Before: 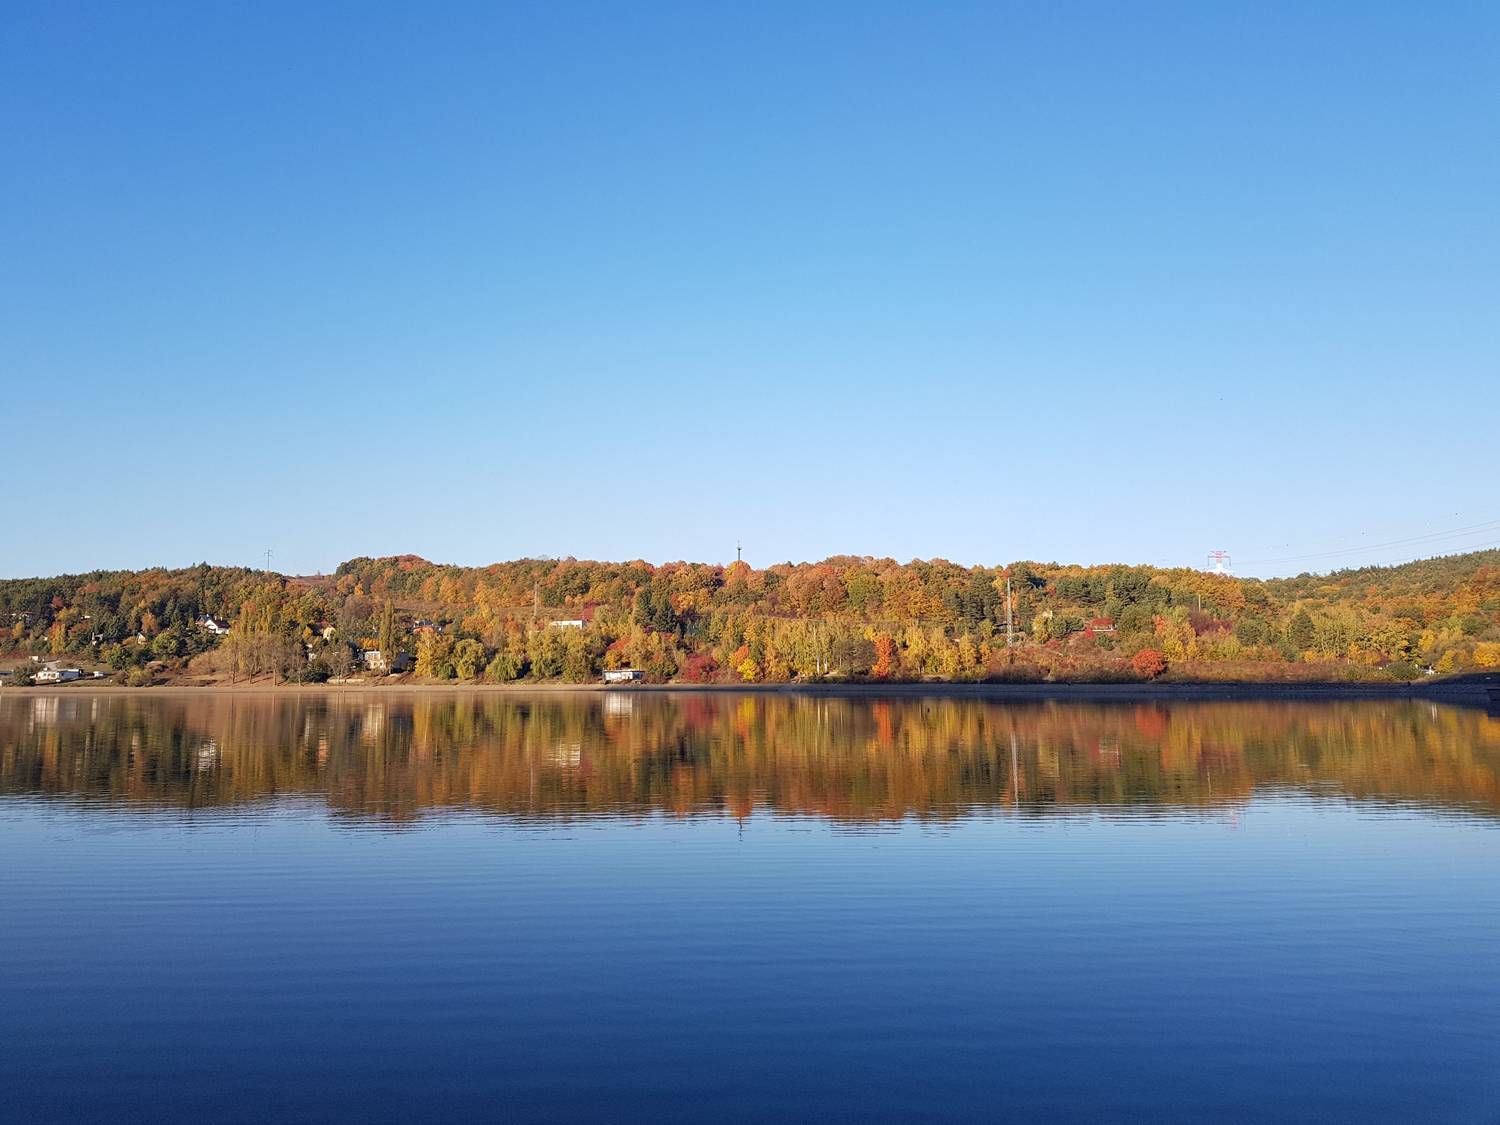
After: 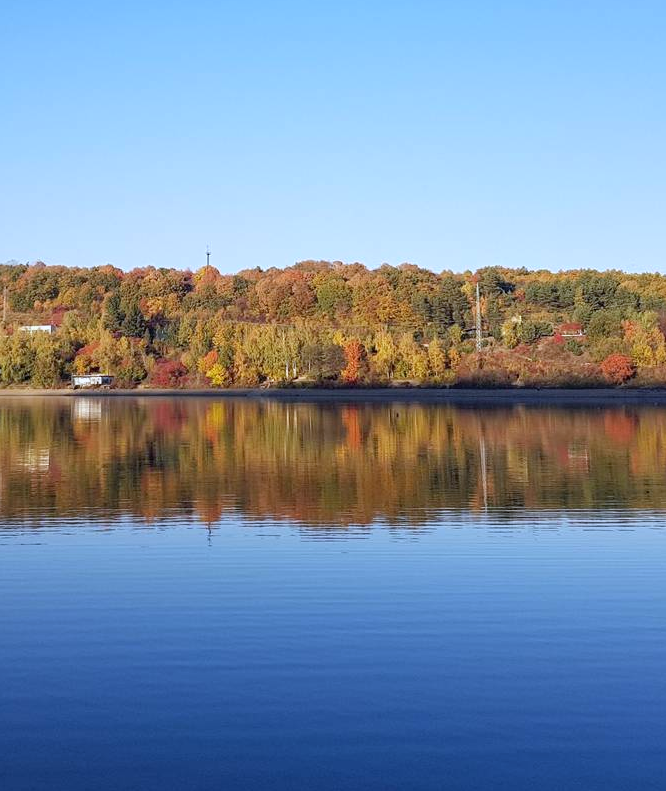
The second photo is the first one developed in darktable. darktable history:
white balance: red 0.954, blue 1.079
crop: left 35.432%, top 26.233%, right 20.145%, bottom 3.432%
